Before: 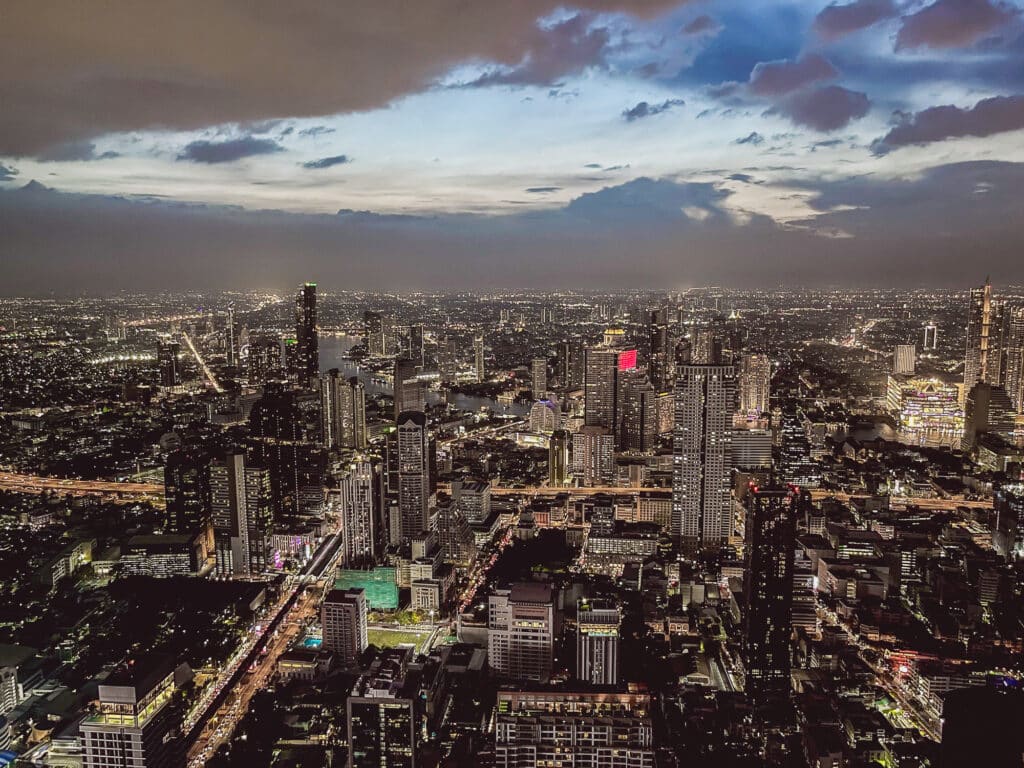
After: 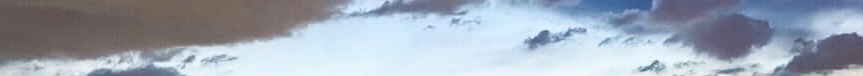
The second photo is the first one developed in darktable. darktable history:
filmic rgb: white relative exposure 2.2 EV, hardness 6.97
crop and rotate: left 9.644%, top 9.491%, right 6.021%, bottom 80.509%
